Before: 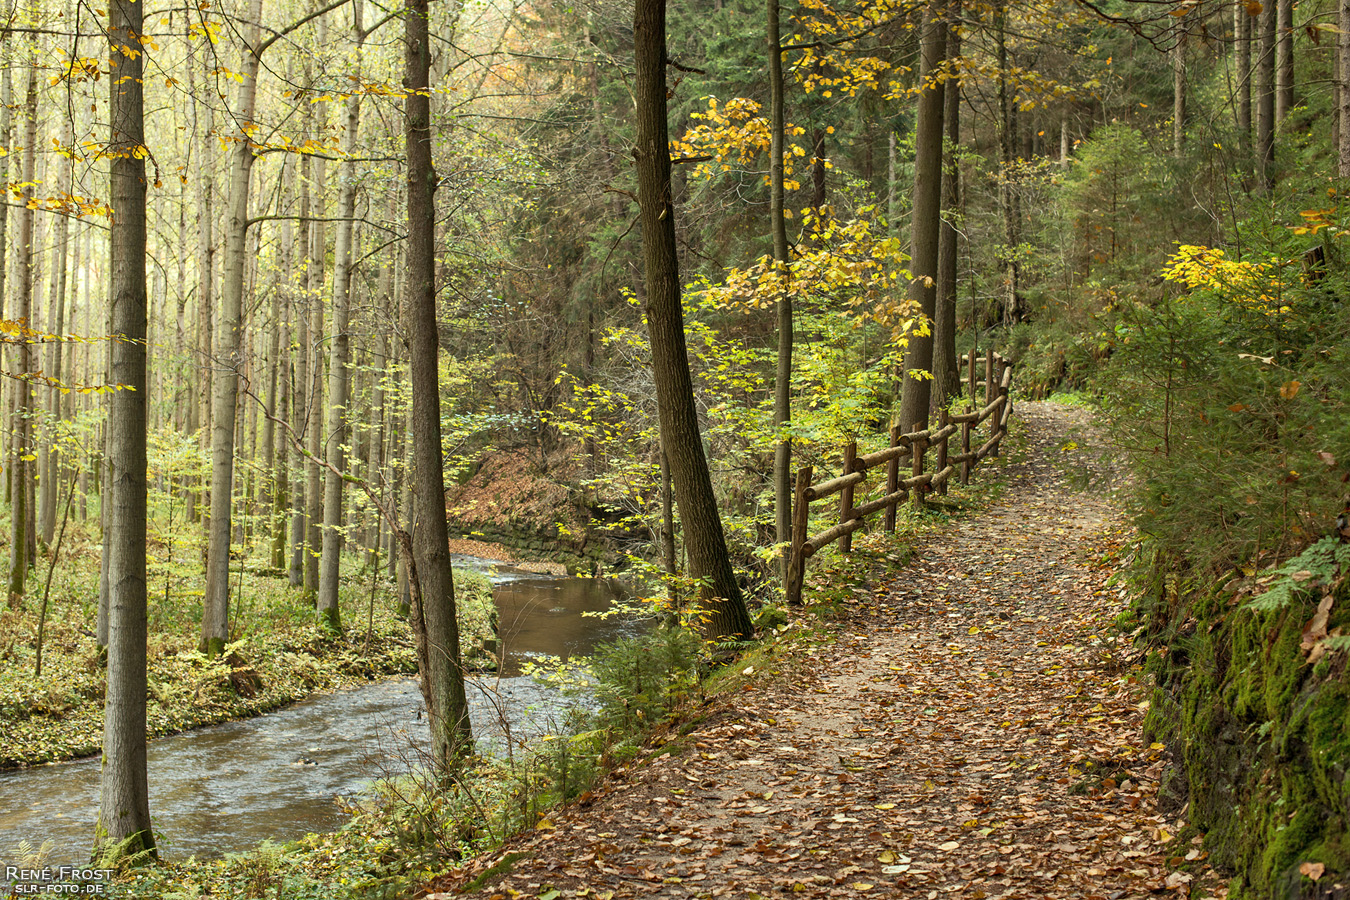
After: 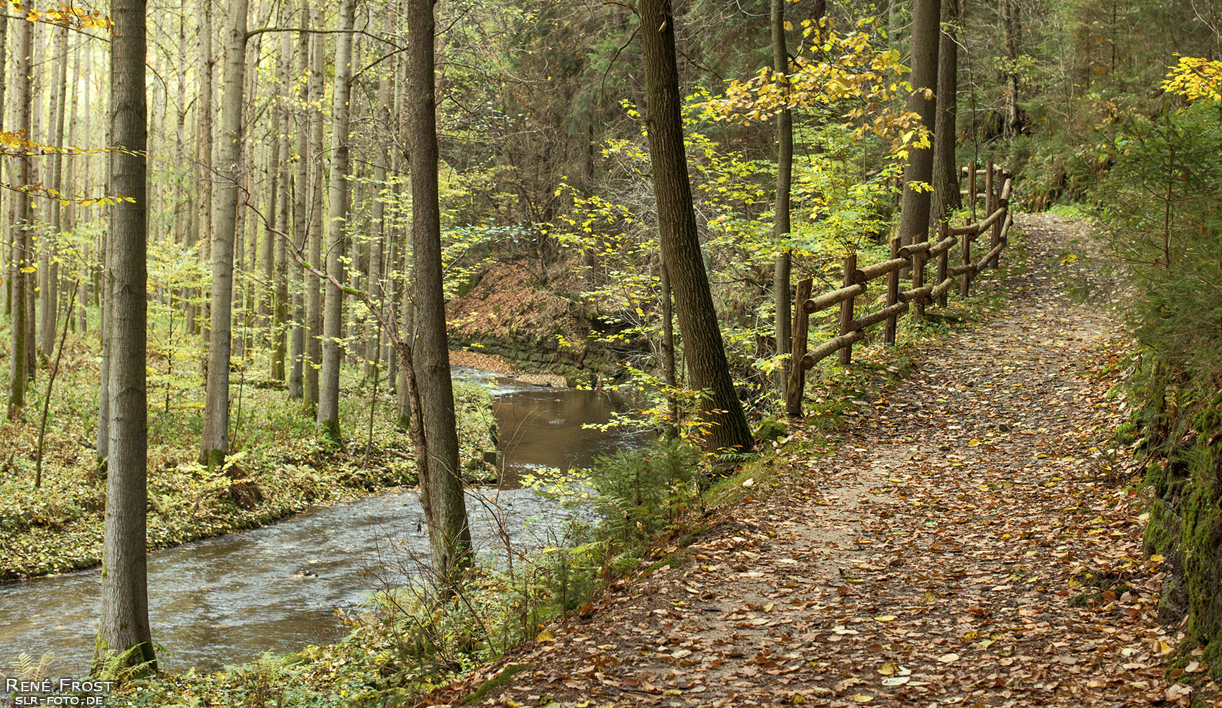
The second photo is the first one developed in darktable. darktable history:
crop: top 20.916%, right 9.437%, bottom 0.316%
contrast brightness saturation: saturation -0.05
